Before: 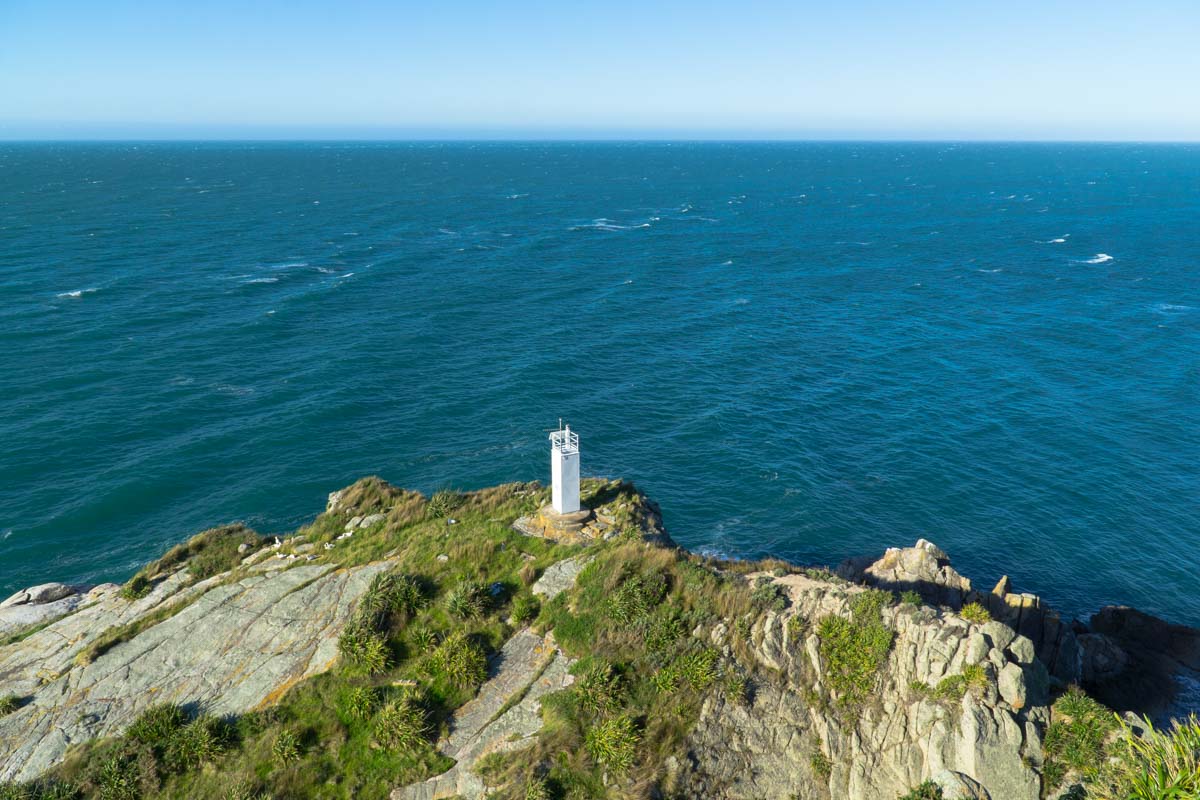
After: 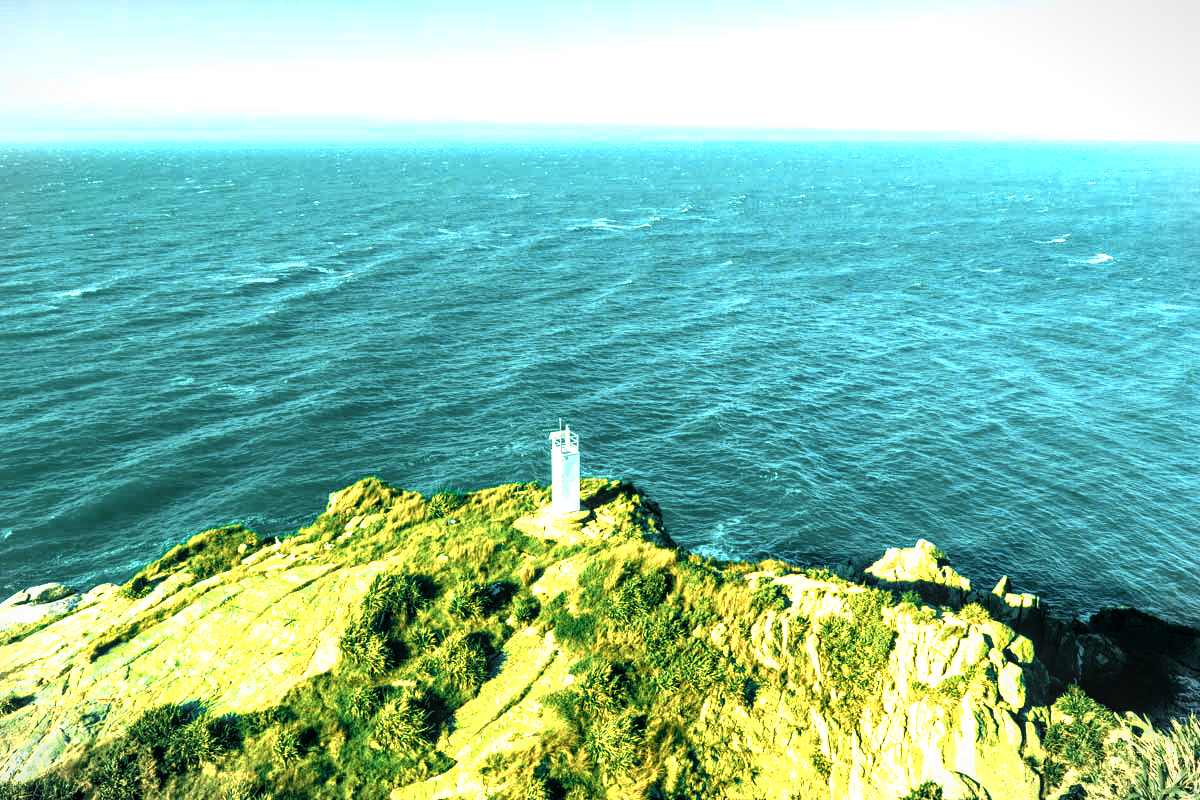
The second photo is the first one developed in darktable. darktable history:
local contrast: on, module defaults
filmic rgb: black relative exposure -7.82 EV, white relative exposure 4.29 EV, hardness 3.86, color science v6 (2022)
tone equalizer: on, module defaults
local contrast #1: highlights 19%, detail 186%
color balance: lift [1.005, 0.99, 1.007, 1.01], gamma [1, 1.034, 1.032, 0.966], gain [0.873, 1.055, 1.067, 0.933]
color zones: curves: ch0 [(0.018, 0.548) (0.197, 0.654) (0.425, 0.447) (0.605, 0.658) (0.732, 0.579)]; ch1 [(0.105, 0.531) (0.224, 0.531) (0.386, 0.39) (0.618, 0.456) (0.732, 0.456) (0.956, 0.421)]; ch2 [(0.039, 0.583) (0.215, 0.465) (0.399, 0.544) (0.465, 0.548) (0.614, 0.447) (0.724, 0.43) (0.882, 0.623) (0.956, 0.632)]
shadows and highlights: shadows 37.27, highlights -28.18, soften with gaussian
vignetting: fall-off start 100%, brightness -0.282, width/height ratio 1.31
color balance rgb: linear chroma grading › global chroma 20%, perceptual saturation grading › global saturation 65%, perceptual saturation grading › highlights 60%, perceptual saturation grading › mid-tones 50%, perceptual saturation grading › shadows 50%, perceptual brilliance grading › global brilliance 30%, perceptual brilliance grading › highlights 50%, perceptual brilliance grading › mid-tones 50%, perceptual brilliance grading › shadows -22%, global vibrance 20%
